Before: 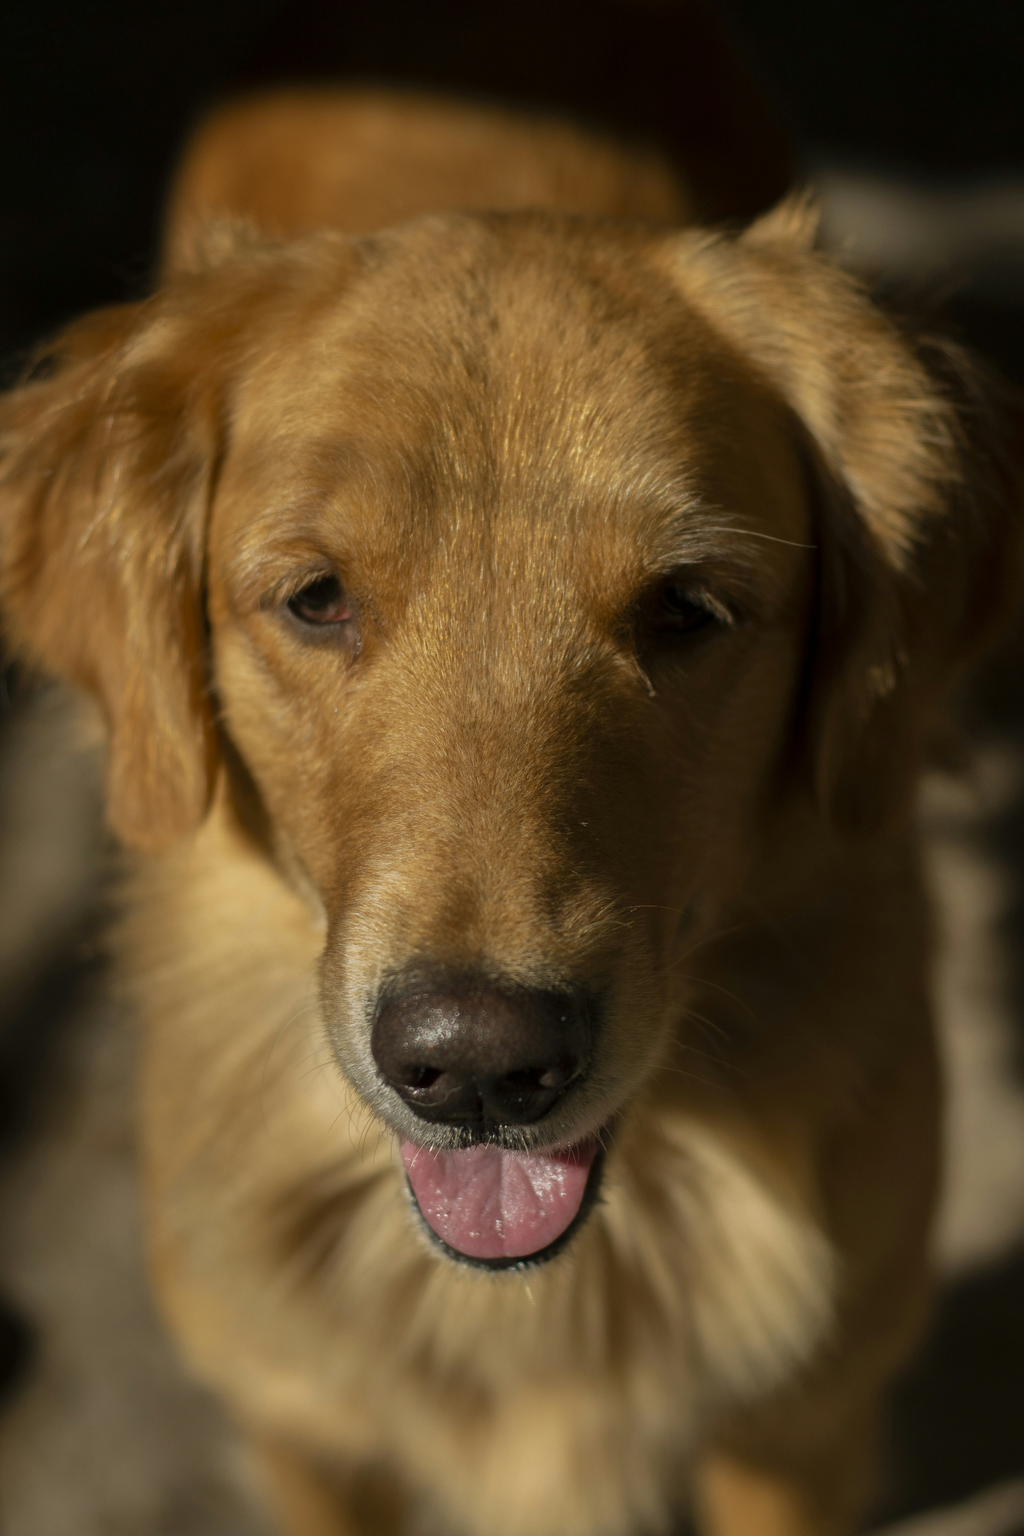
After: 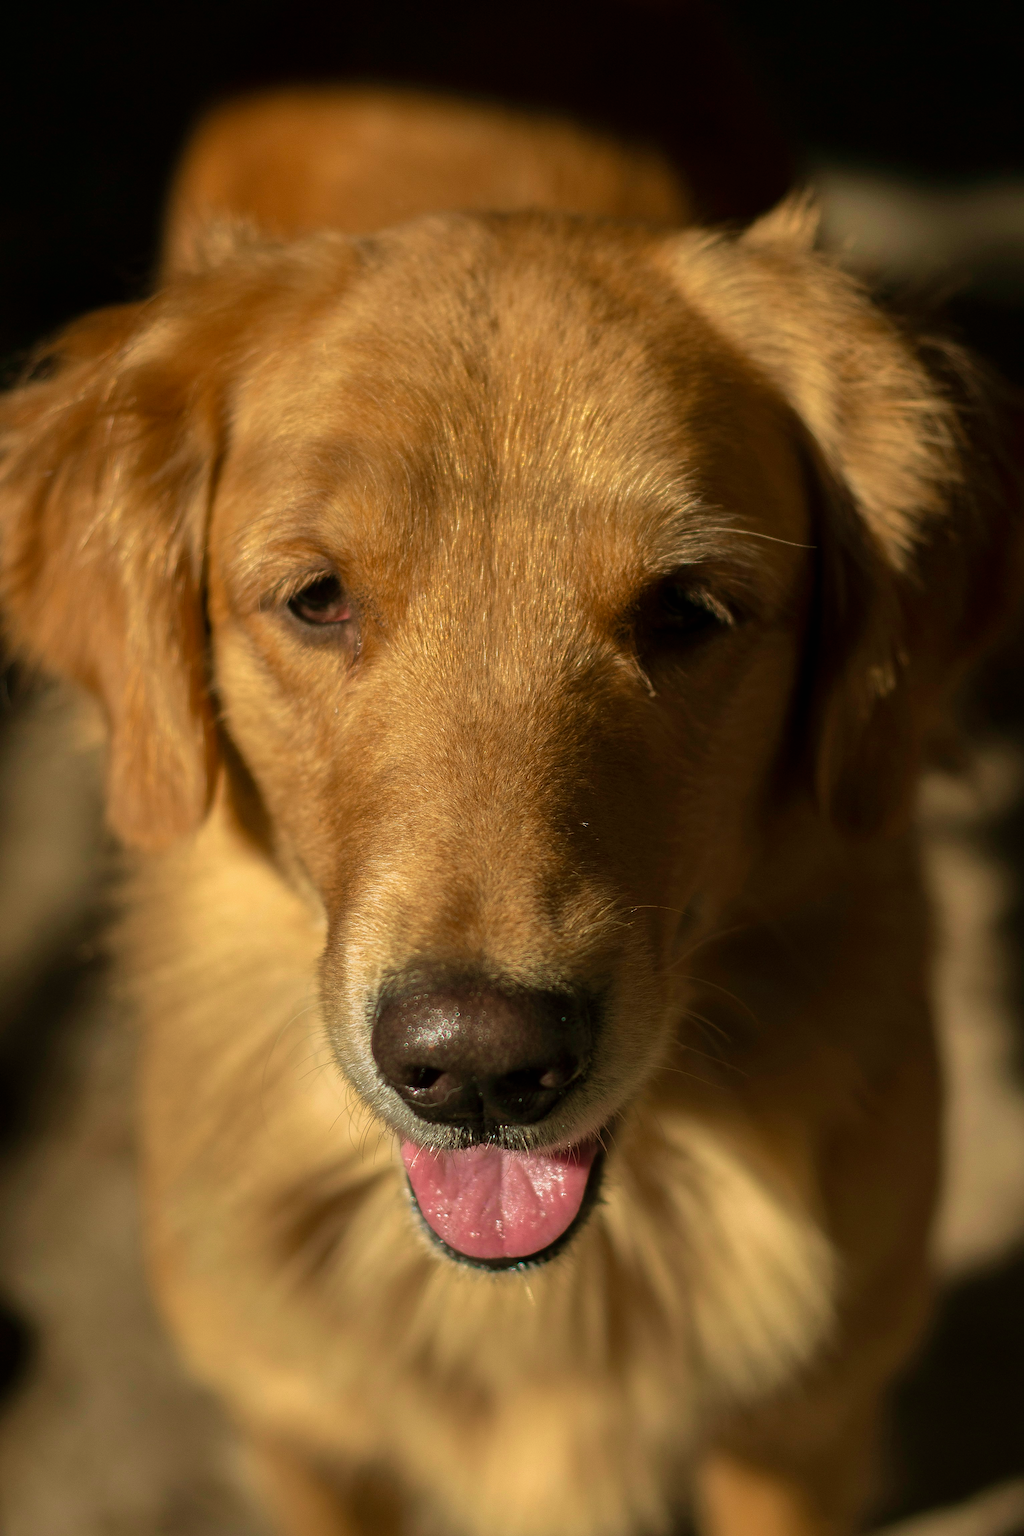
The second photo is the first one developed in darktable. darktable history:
velvia: strength 44.86%
sharpen: on, module defaults
exposure: black level correction 0, exposure 0.3 EV, compensate highlight preservation false
